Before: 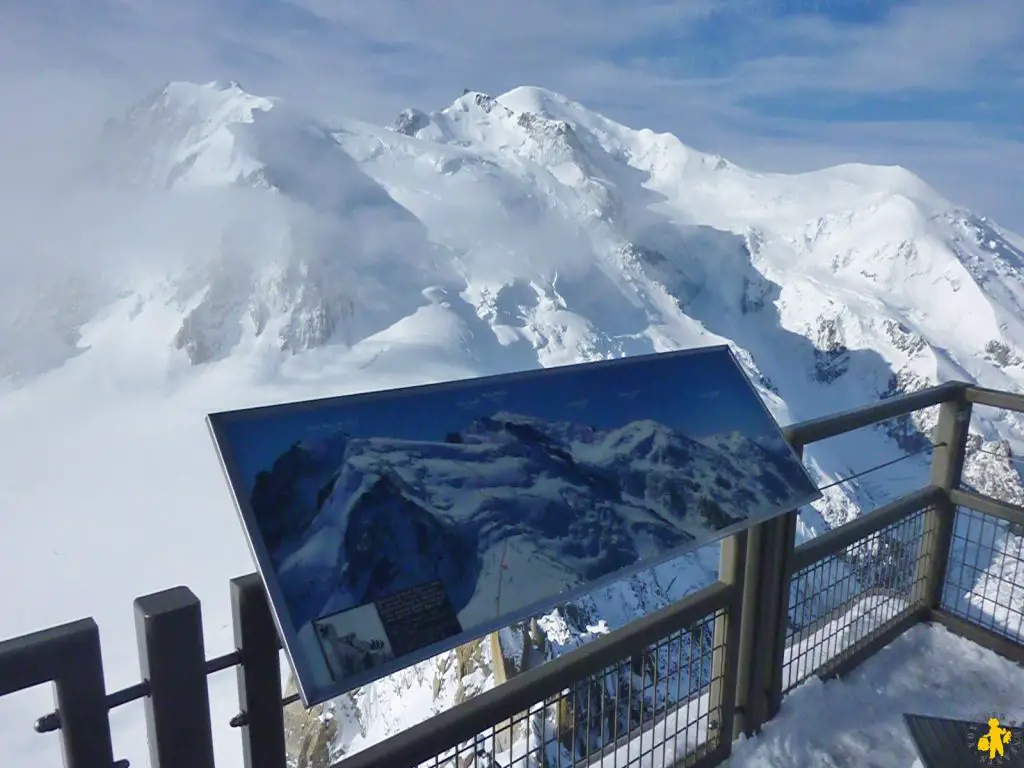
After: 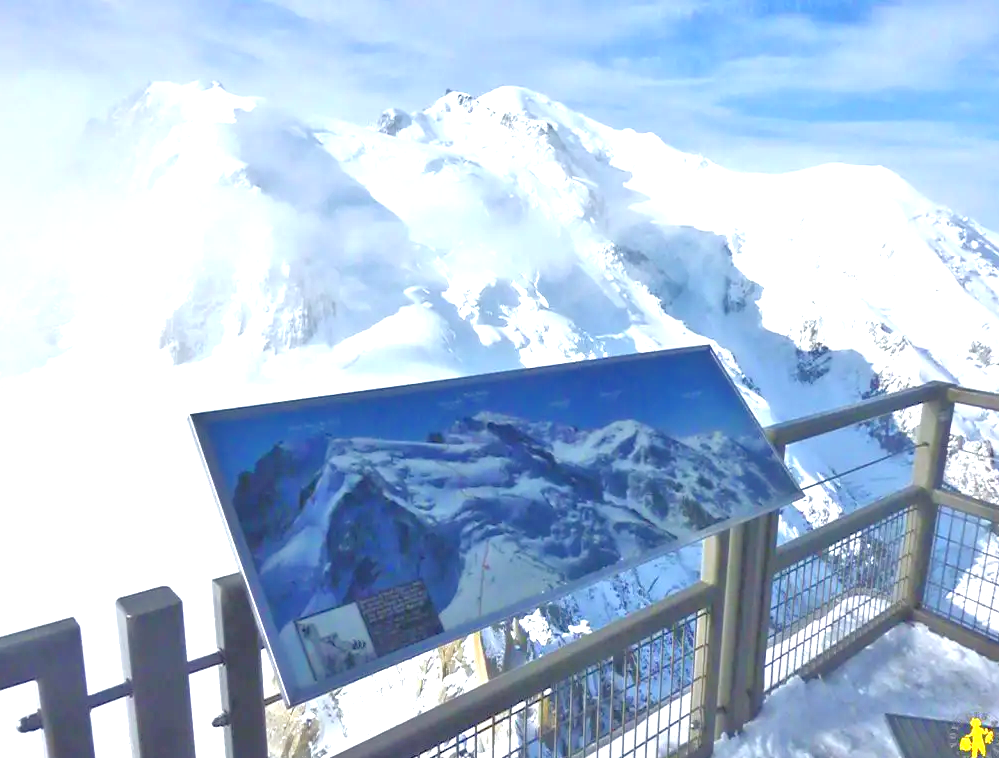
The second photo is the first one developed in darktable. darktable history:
exposure: black level correction 0, exposure 1.2 EV, compensate exposure bias true, compensate highlight preservation false
crop and rotate: left 1.774%, right 0.633%, bottom 1.28%
color correction: highlights a* -0.182, highlights b* -0.124
tone equalizer: -7 EV 0.15 EV, -6 EV 0.6 EV, -5 EV 1.15 EV, -4 EV 1.33 EV, -3 EV 1.15 EV, -2 EV 0.6 EV, -1 EV 0.15 EV, mask exposure compensation -0.5 EV
